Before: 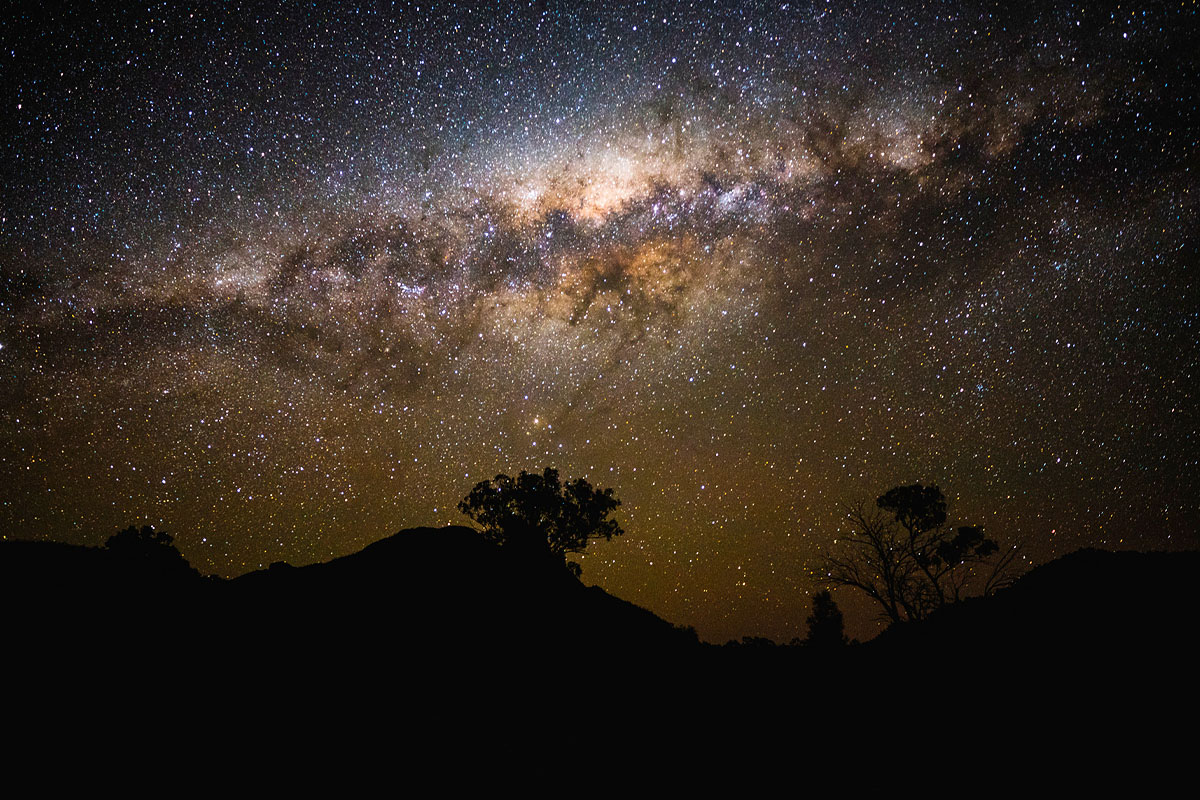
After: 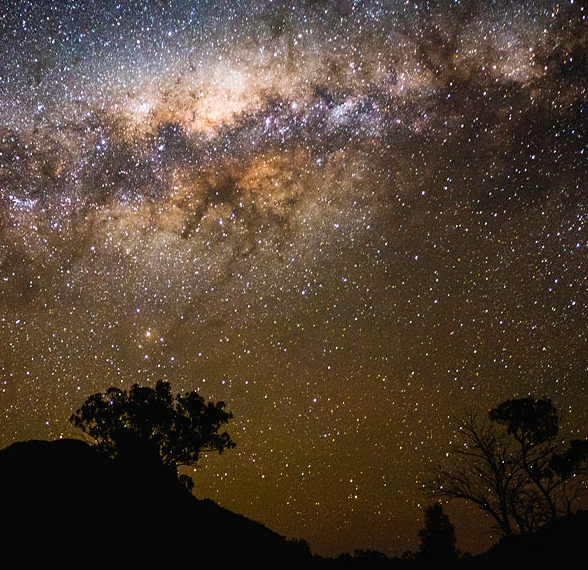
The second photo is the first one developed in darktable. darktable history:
crop: left 32.342%, top 11%, right 18.615%, bottom 17.594%
